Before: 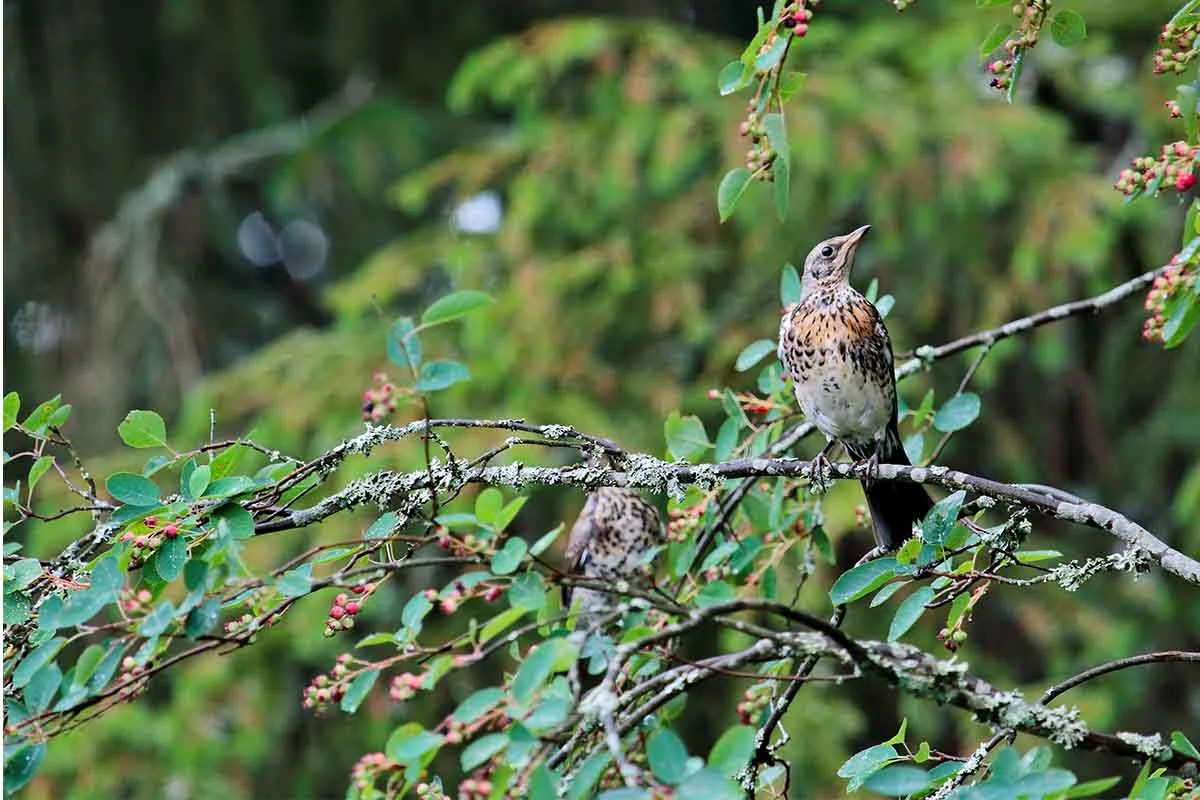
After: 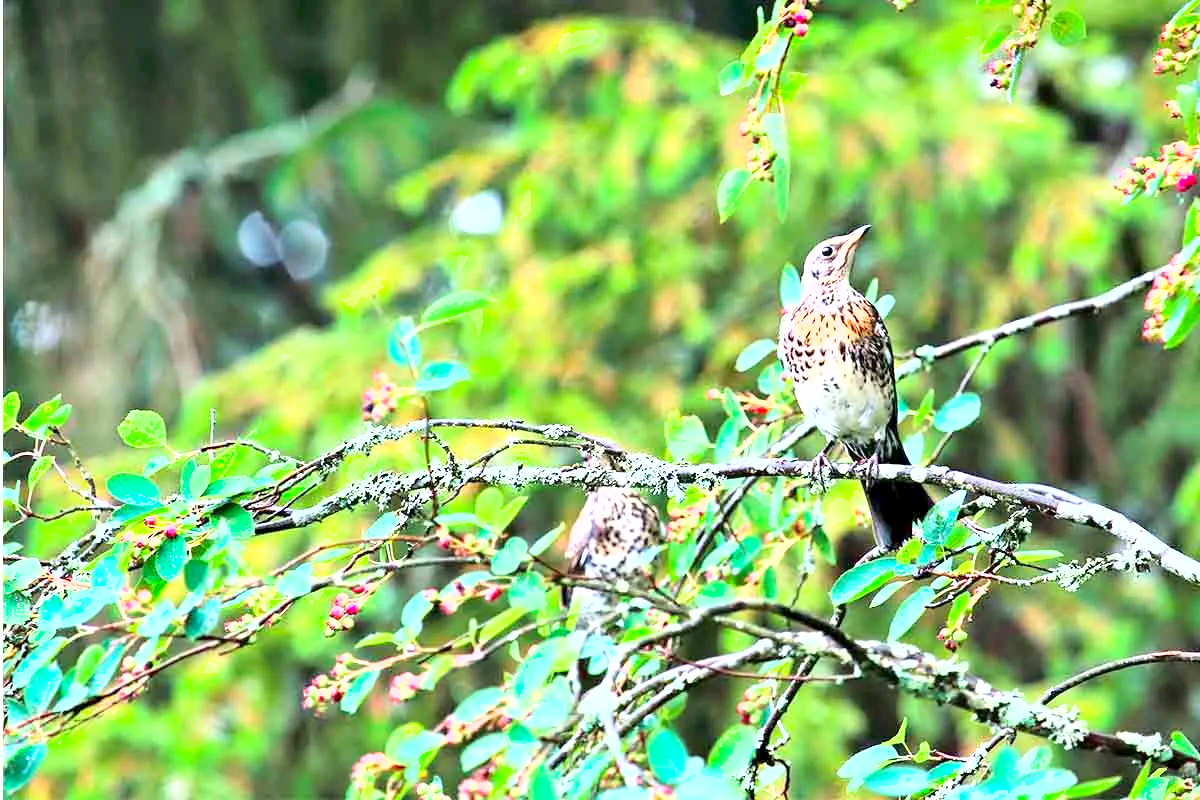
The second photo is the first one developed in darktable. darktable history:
exposure: black level correction 0.001, exposure 1.643 EV, compensate highlight preservation false
contrast brightness saturation: contrast 0.201, brightness 0.165, saturation 0.226
shadows and highlights: shadows -20.43, white point adjustment -1.92, highlights -35.17
